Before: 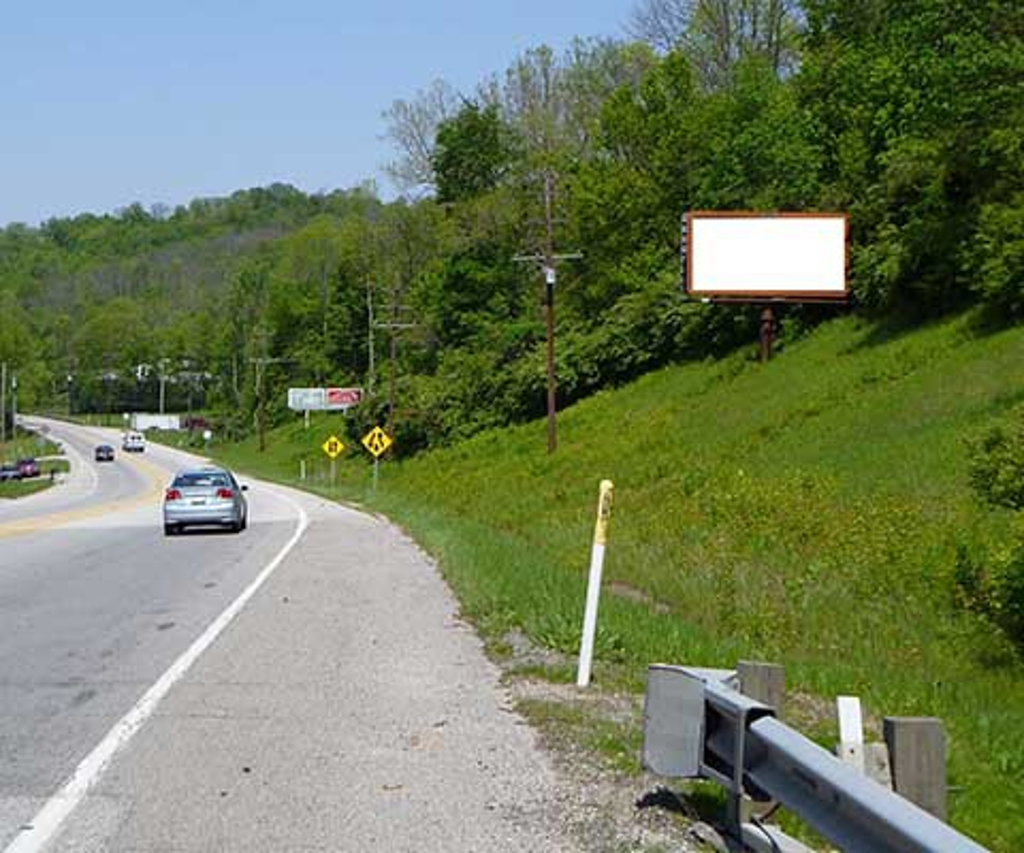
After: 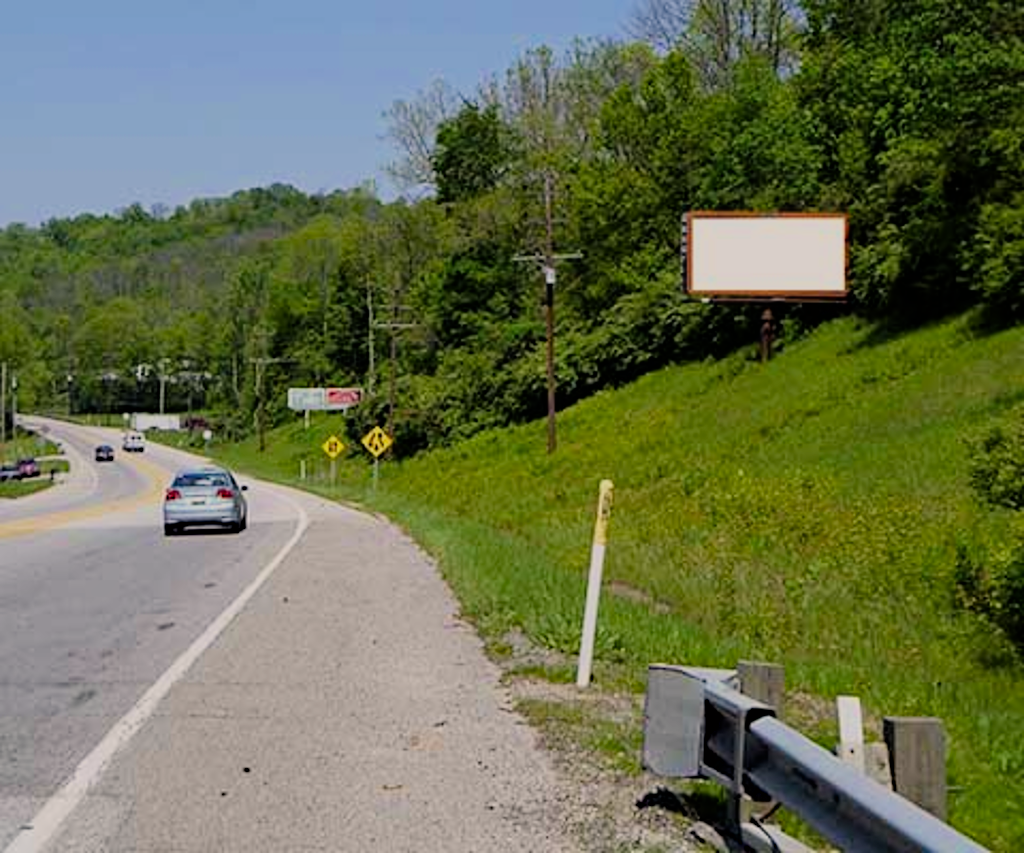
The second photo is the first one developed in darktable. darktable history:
filmic rgb: black relative exposure -7.13 EV, white relative exposure 5.39 EV, threshold 5.99 EV, hardness 3.02, color science v6 (2022), enable highlight reconstruction true
haze removal: strength 0.283, distance 0.244, compatibility mode true
color correction: highlights a* 3.57, highlights b* 5.14
